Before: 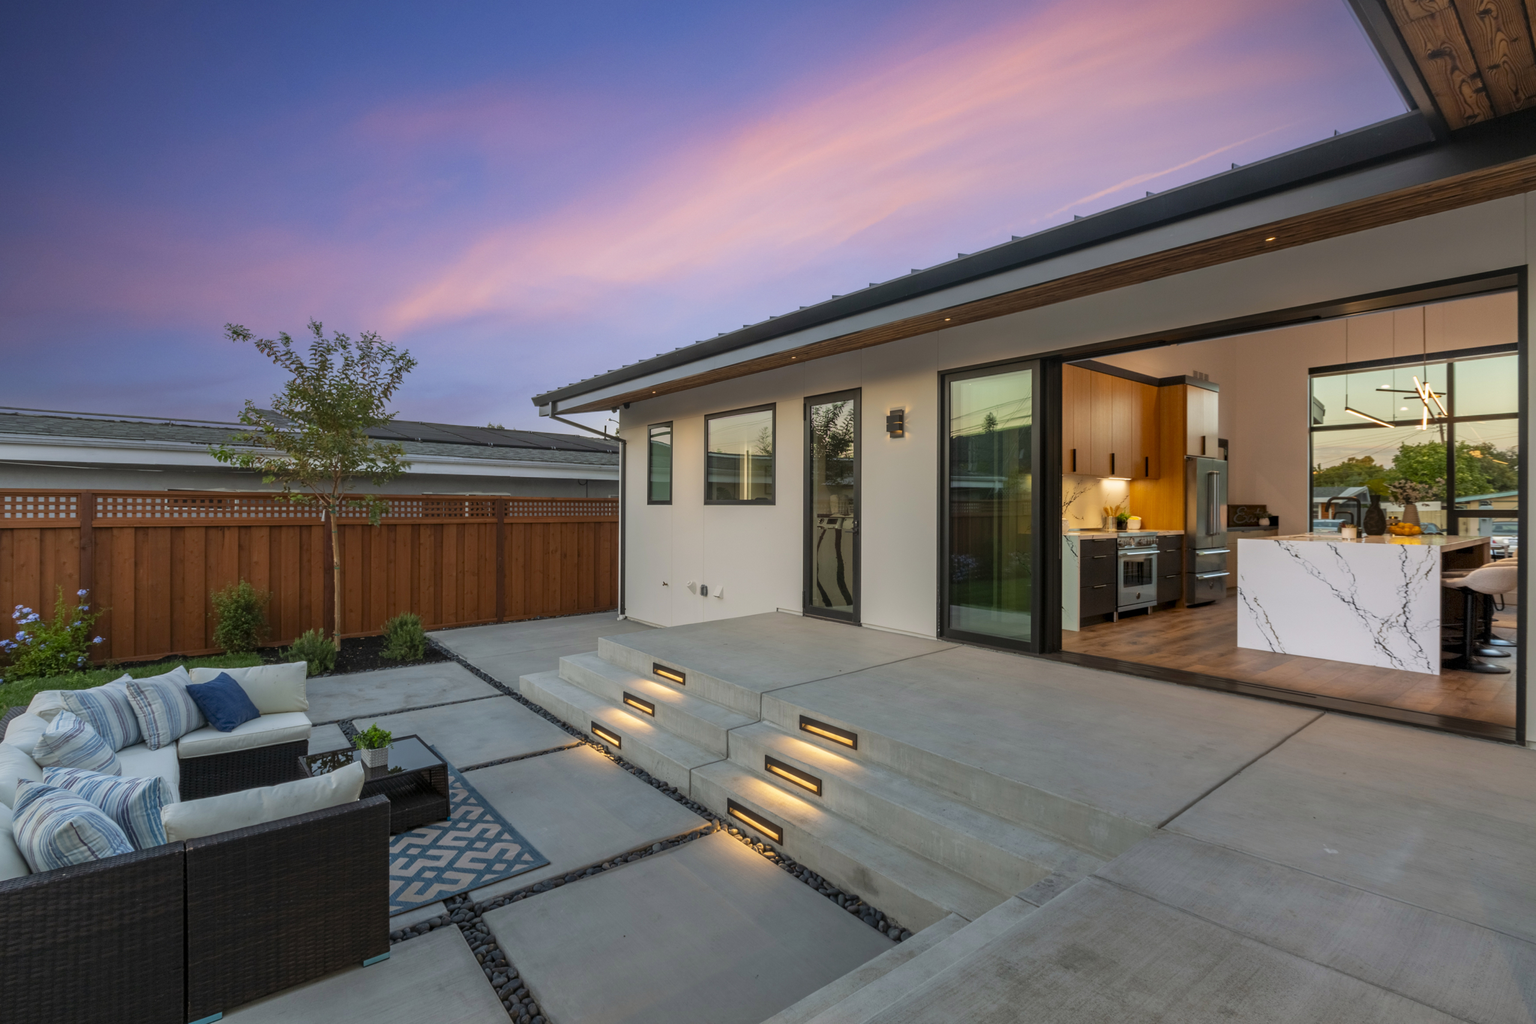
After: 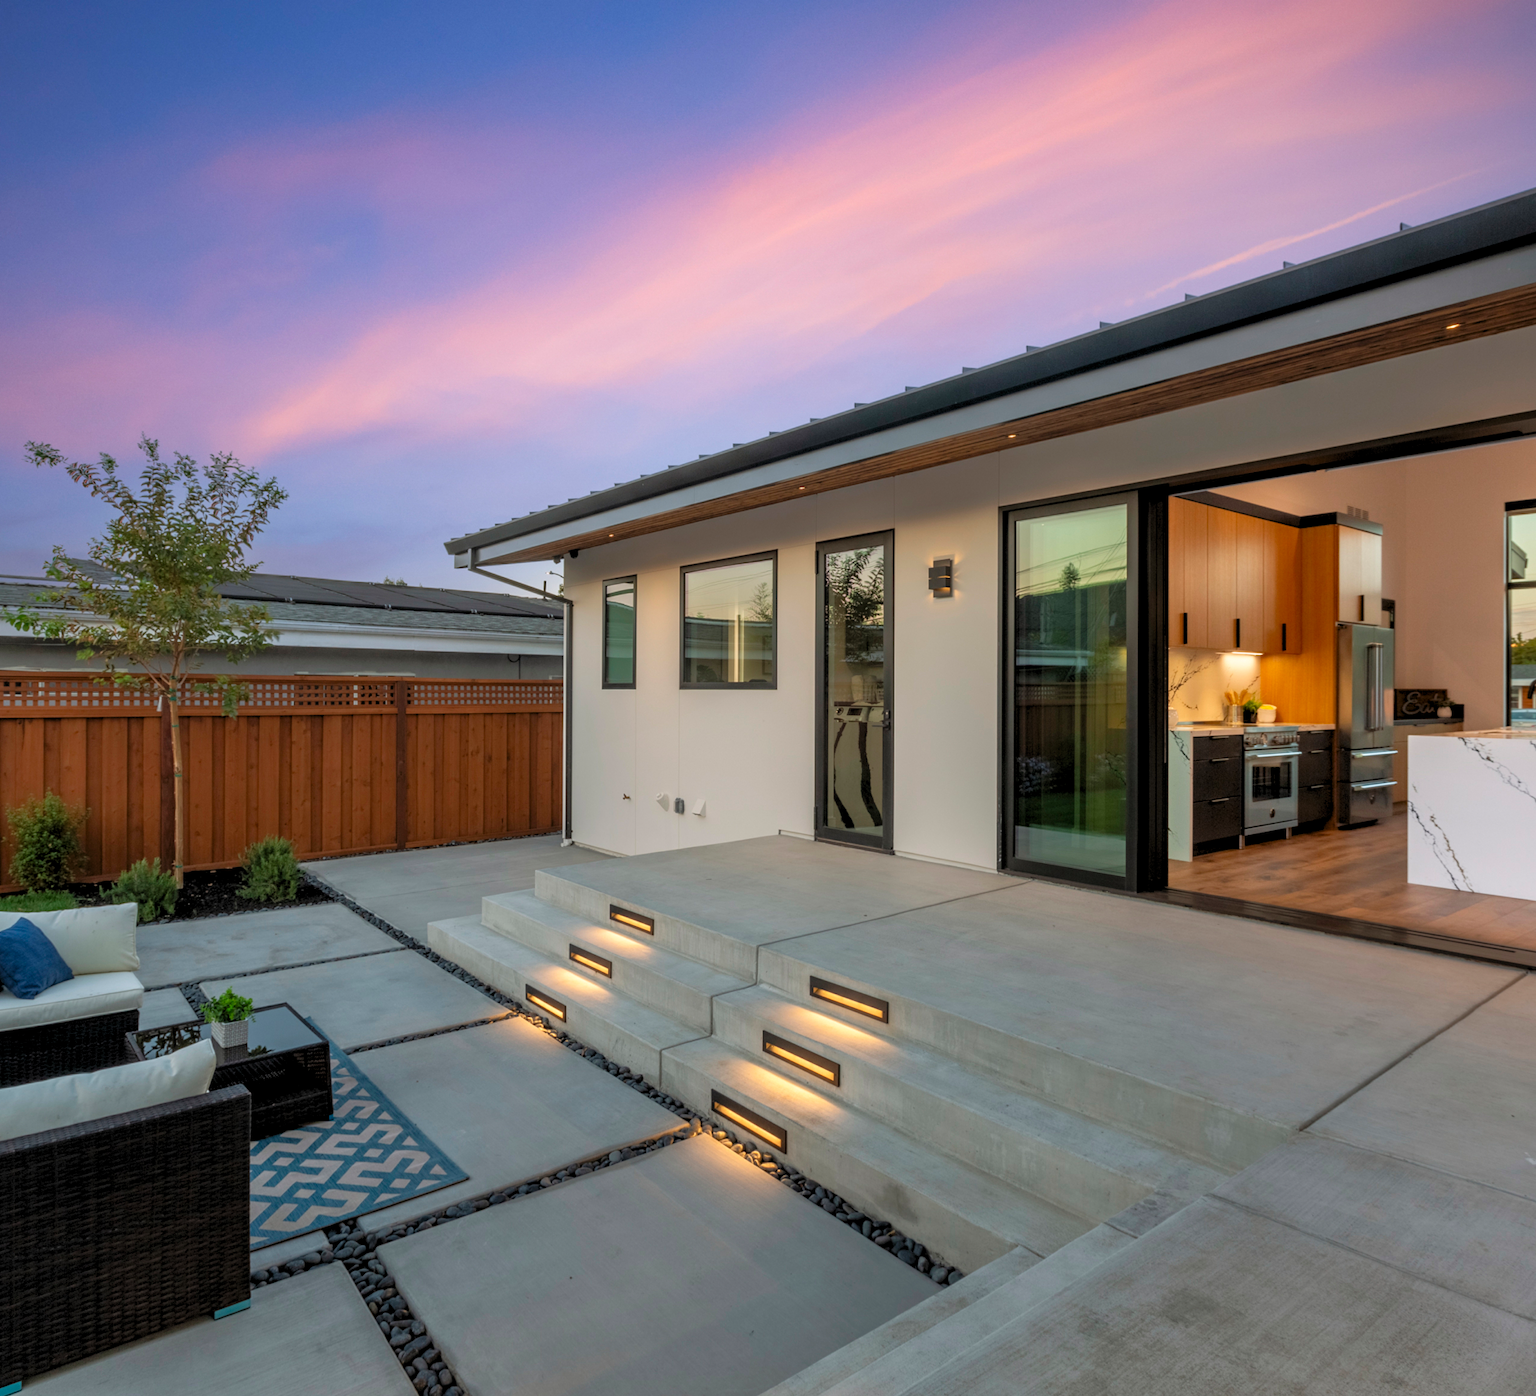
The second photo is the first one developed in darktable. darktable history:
levels: levels [0.073, 0.497, 0.972]
rgb curve: curves: ch0 [(0, 0) (0.053, 0.068) (0.122, 0.128) (1, 1)]
crop: left 13.443%, right 13.31%
